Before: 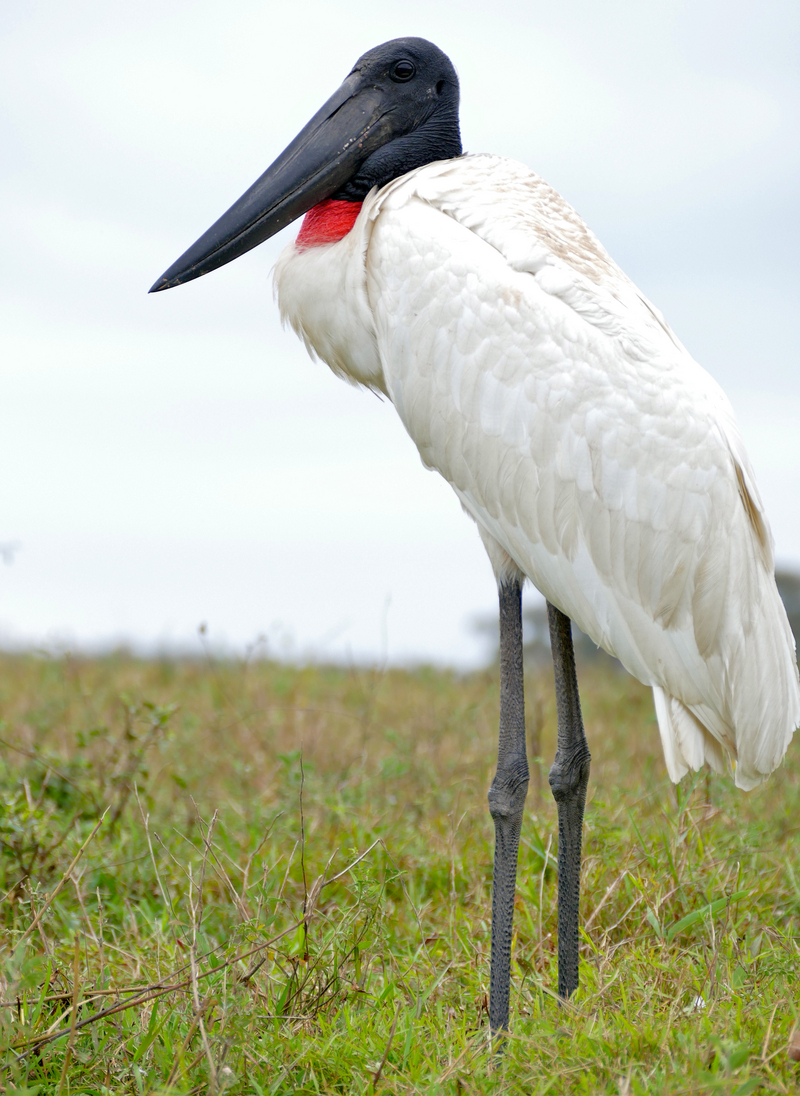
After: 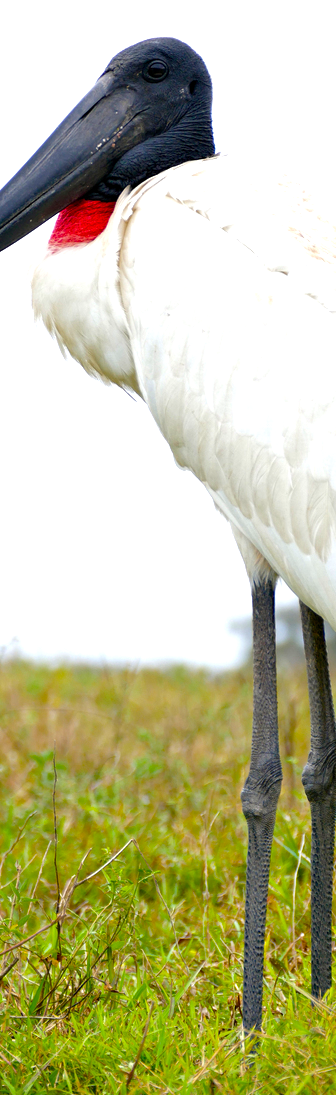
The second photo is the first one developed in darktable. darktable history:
contrast brightness saturation: saturation -0.046
crop: left 30.987%, right 26.939%
color balance rgb: perceptual saturation grading › global saturation 36.089%, perceptual saturation grading › shadows 36.193%, perceptual brilliance grading › global brilliance -5.788%, perceptual brilliance grading › highlights 23.985%, perceptual brilliance grading › mid-tones 7.245%, perceptual brilliance grading › shadows -4.638%
